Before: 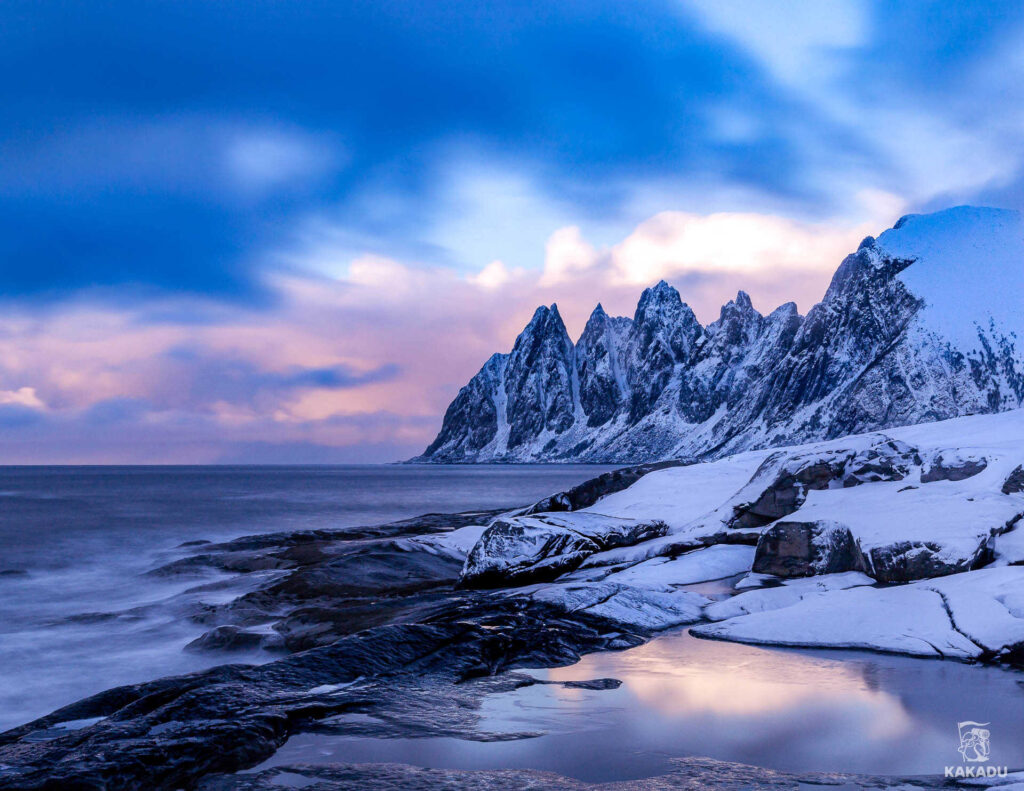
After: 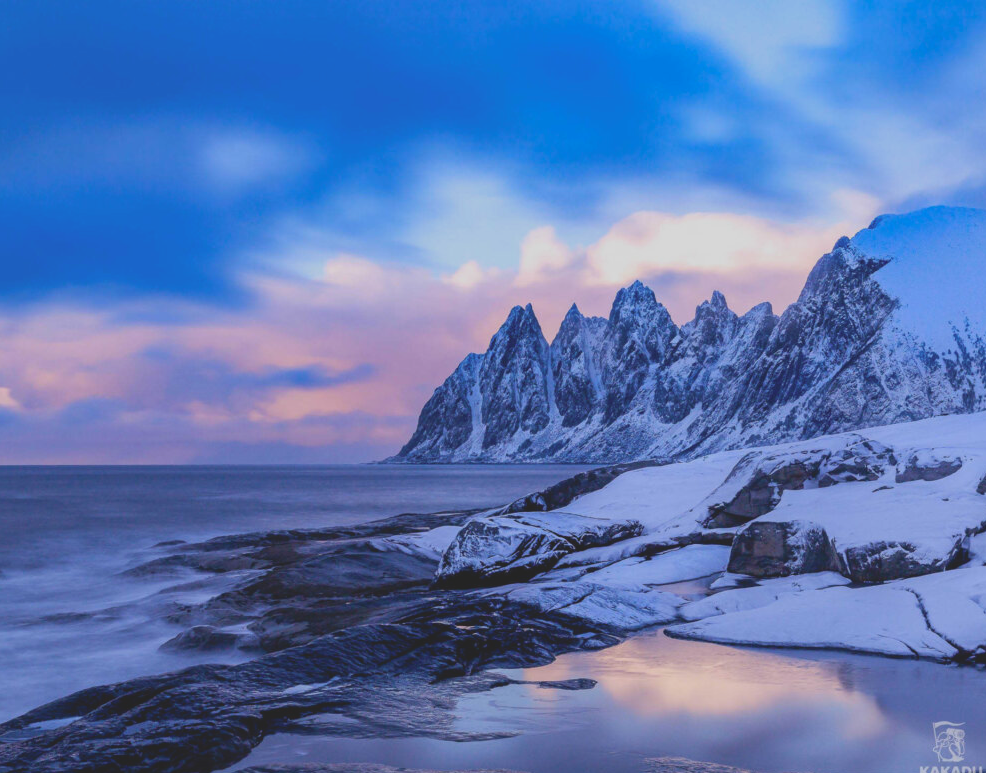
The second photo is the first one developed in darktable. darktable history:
crop and rotate: left 2.536%, right 1.107%, bottom 2.246%
contrast brightness saturation: contrast -0.28
